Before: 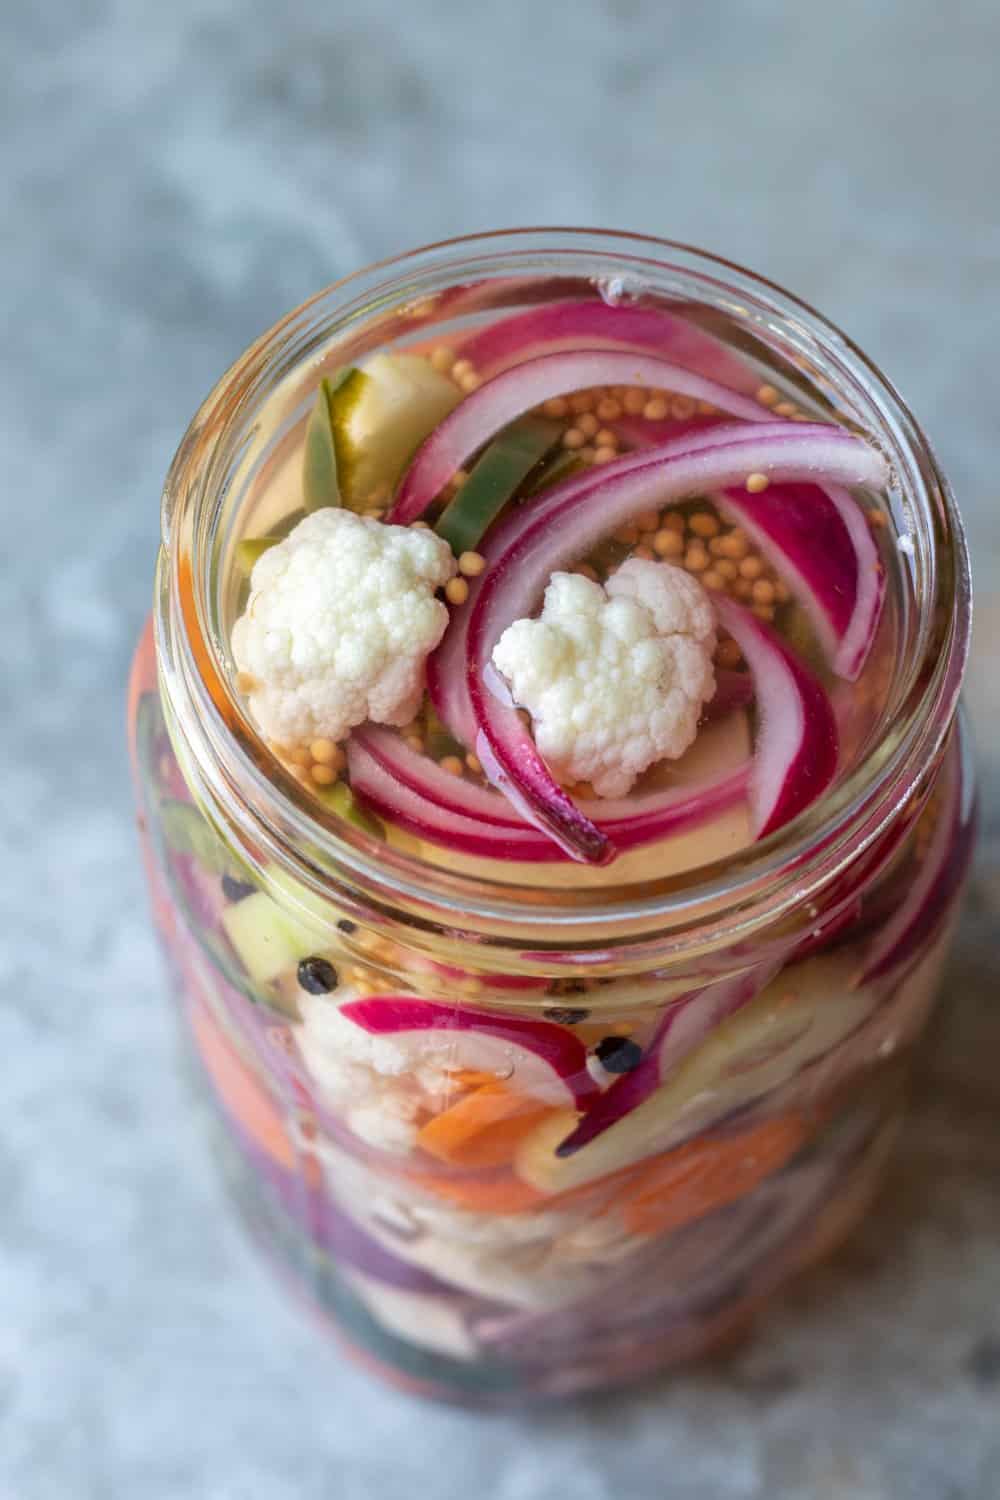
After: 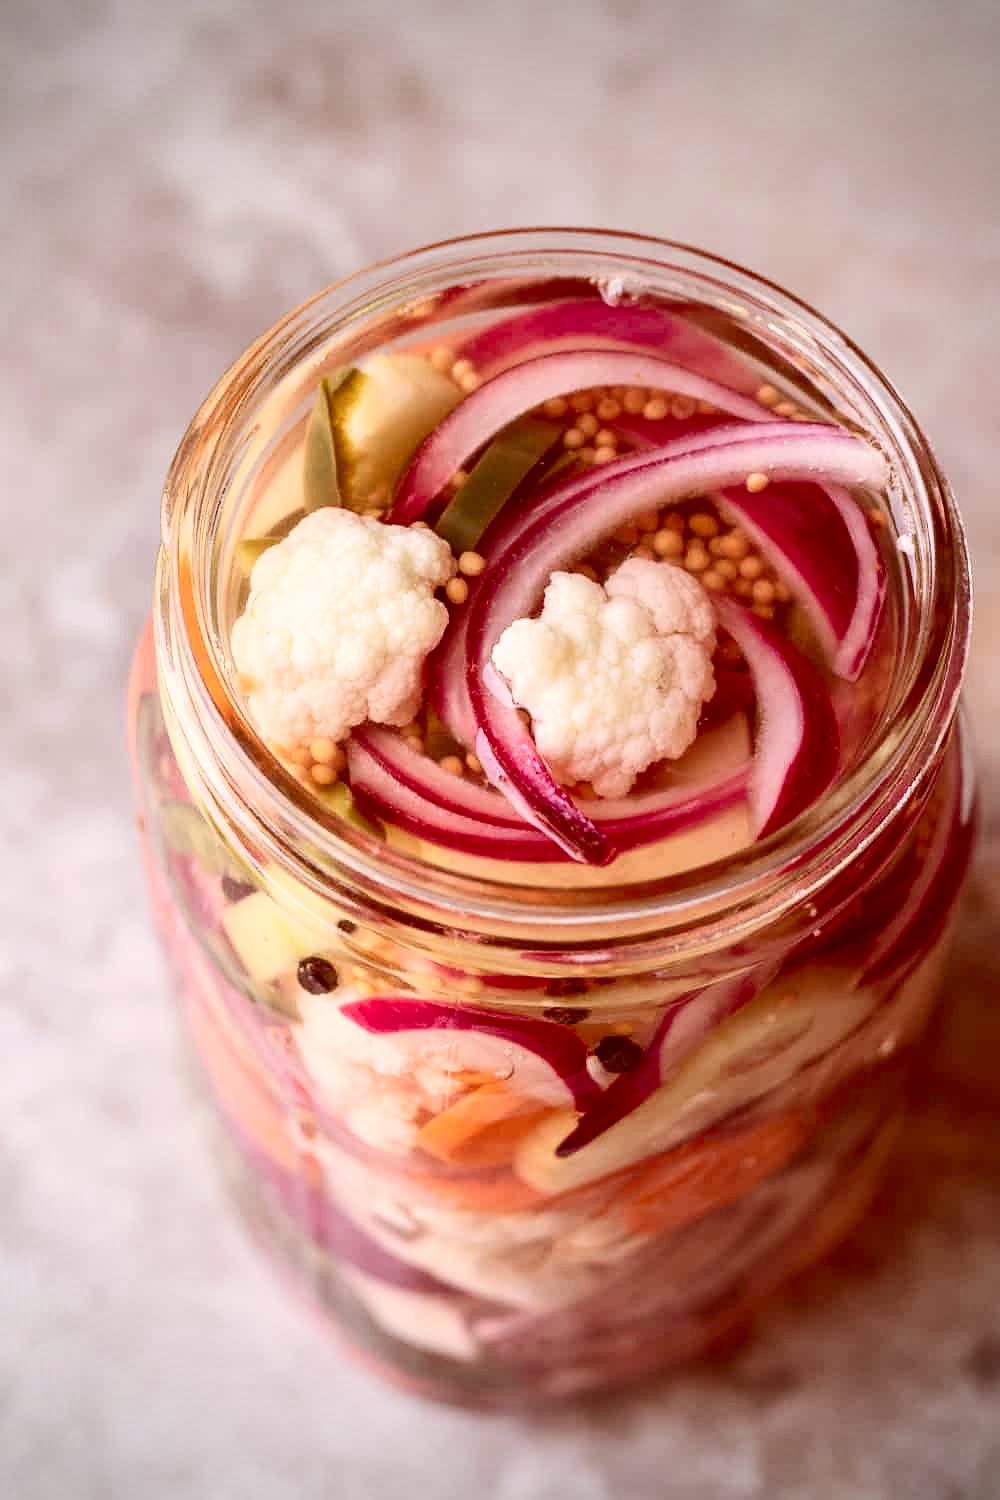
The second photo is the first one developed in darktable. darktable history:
contrast equalizer: y [[0.5 ×6], [0.5 ×6], [0.5 ×6], [0 ×6], [0, 0.039, 0.251, 0.29, 0.293, 0.292]], mix -0.986
vignetting: on, module defaults
tone equalizer: edges refinement/feathering 500, mask exposure compensation -1.57 EV, preserve details no
color correction: highlights a* 9.14, highlights b* 8.98, shadows a* 39.95, shadows b* 39.84, saturation 0.819
contrast brightness saturation: contrast 0.245, brightness 0.087
sharpen: radius 0.974, amount 0.608
